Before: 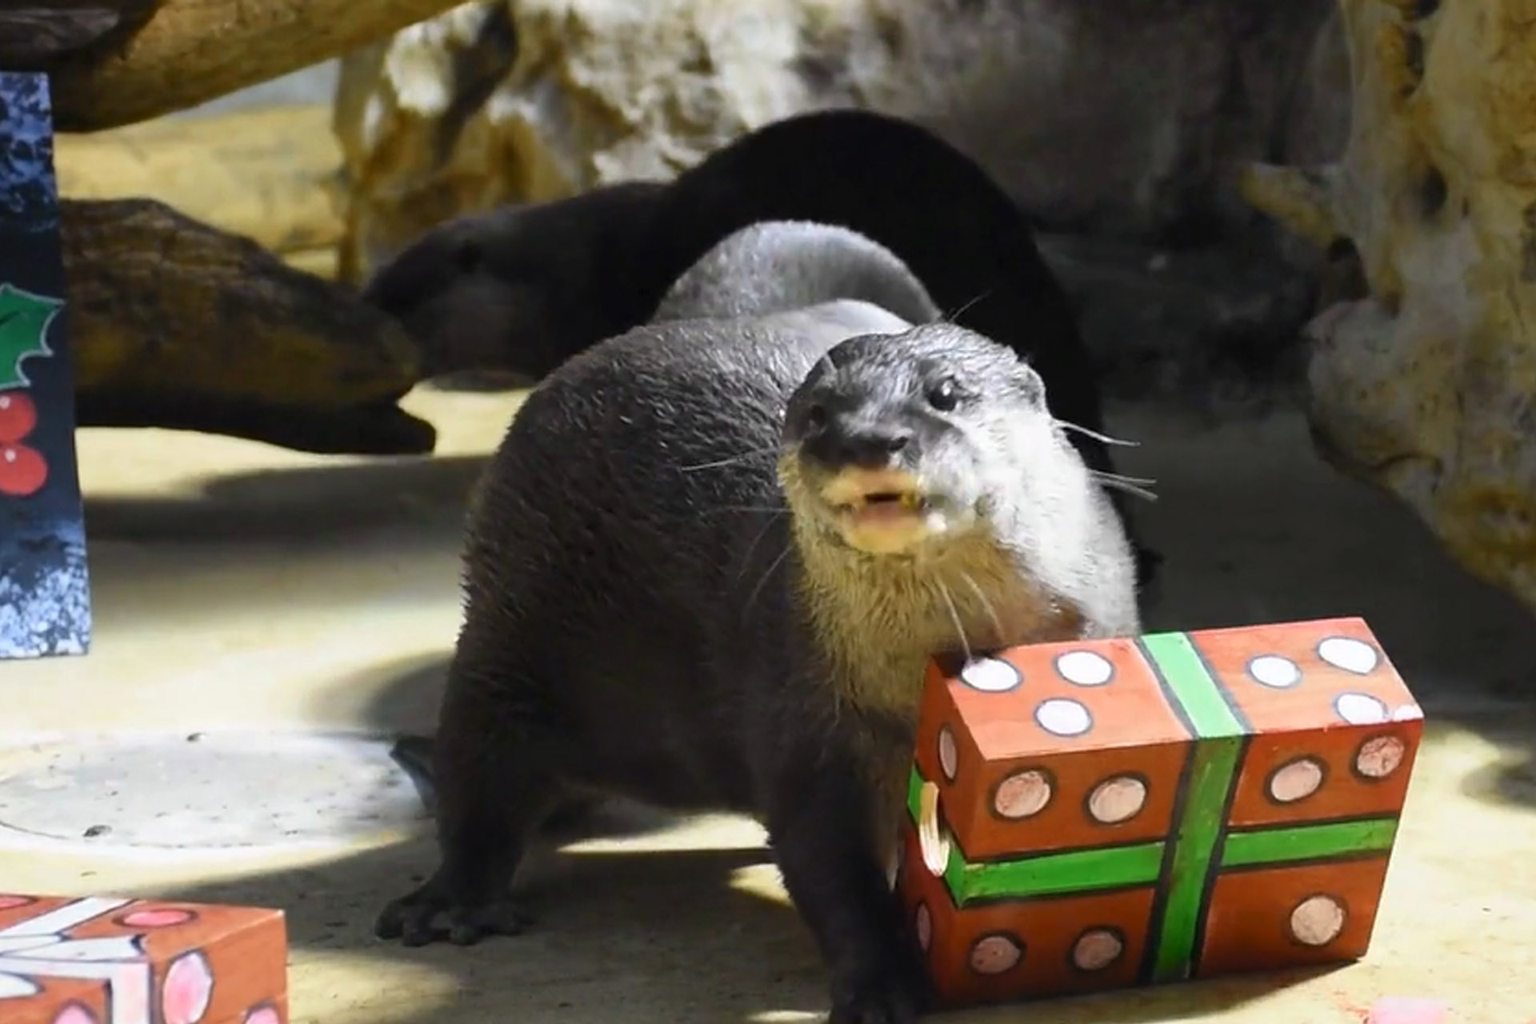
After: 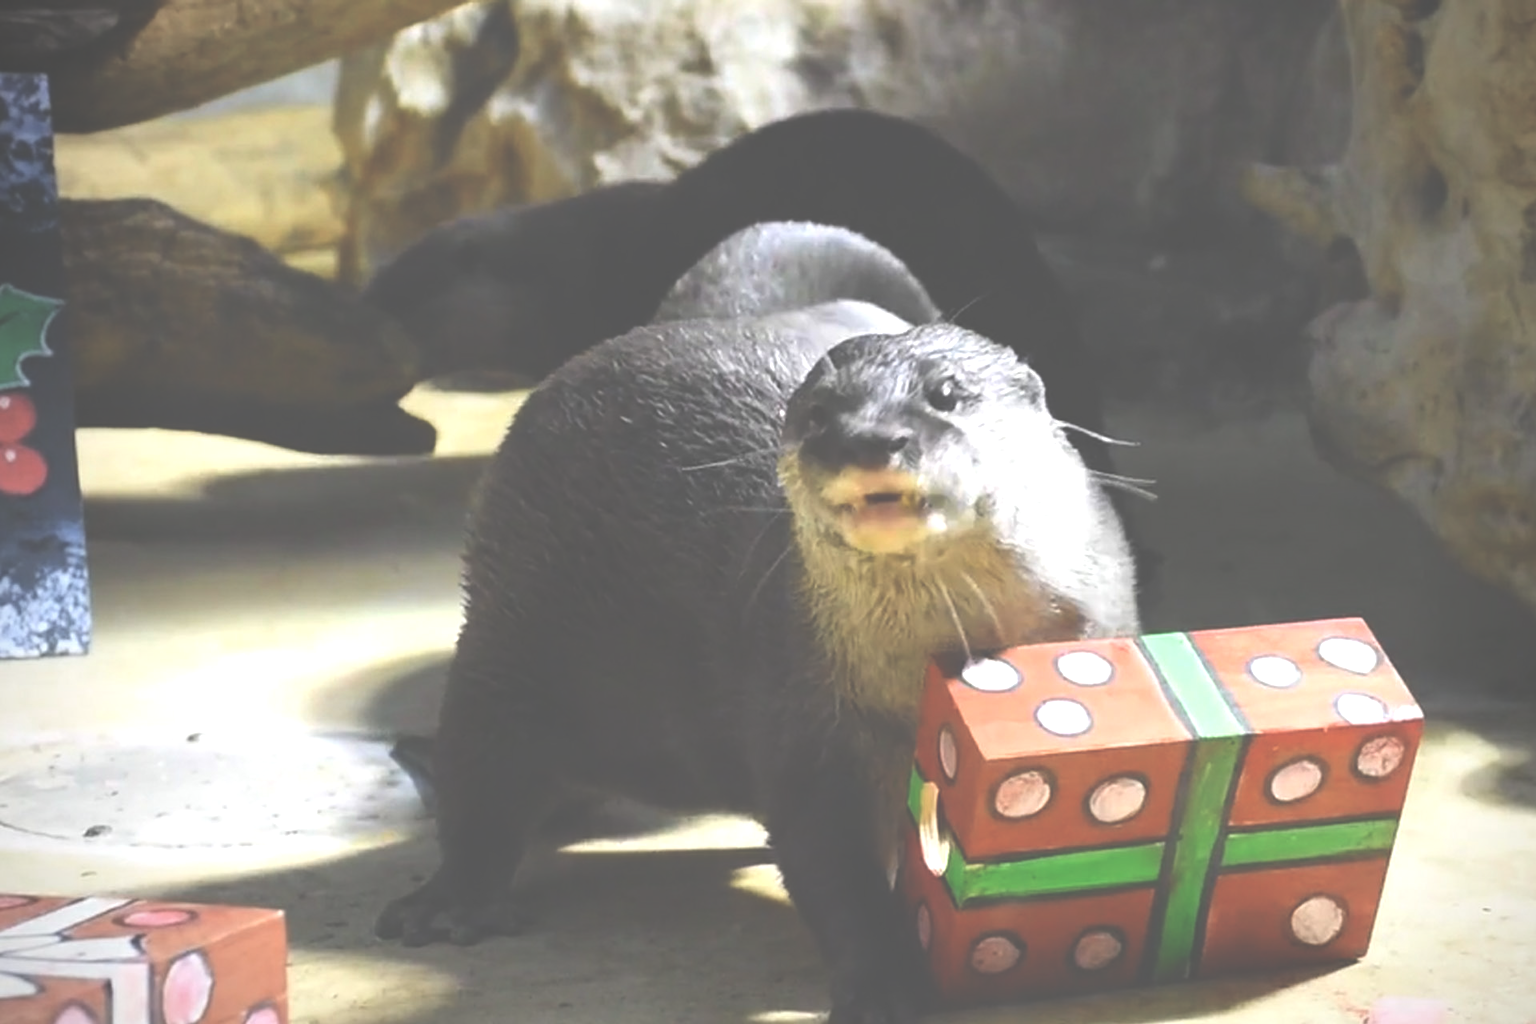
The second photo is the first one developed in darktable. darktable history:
exposure: black level correction -0.071, exposure 0.501 EV, compensate highlight preservation false
vignetting: center (0.036, -0.094)
